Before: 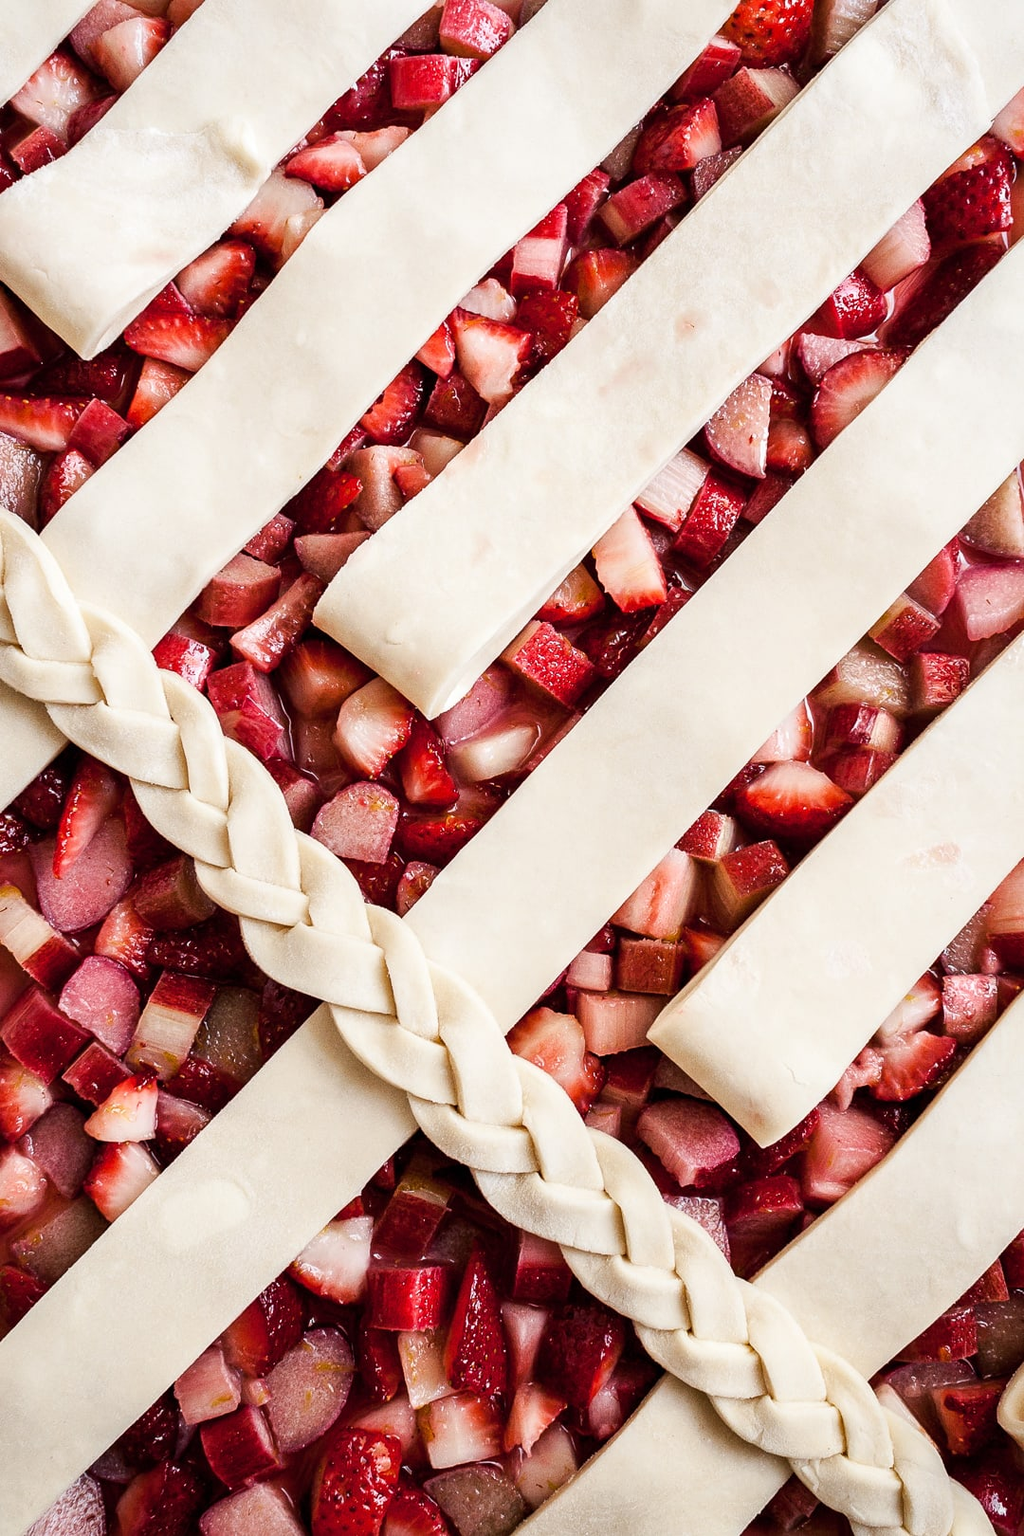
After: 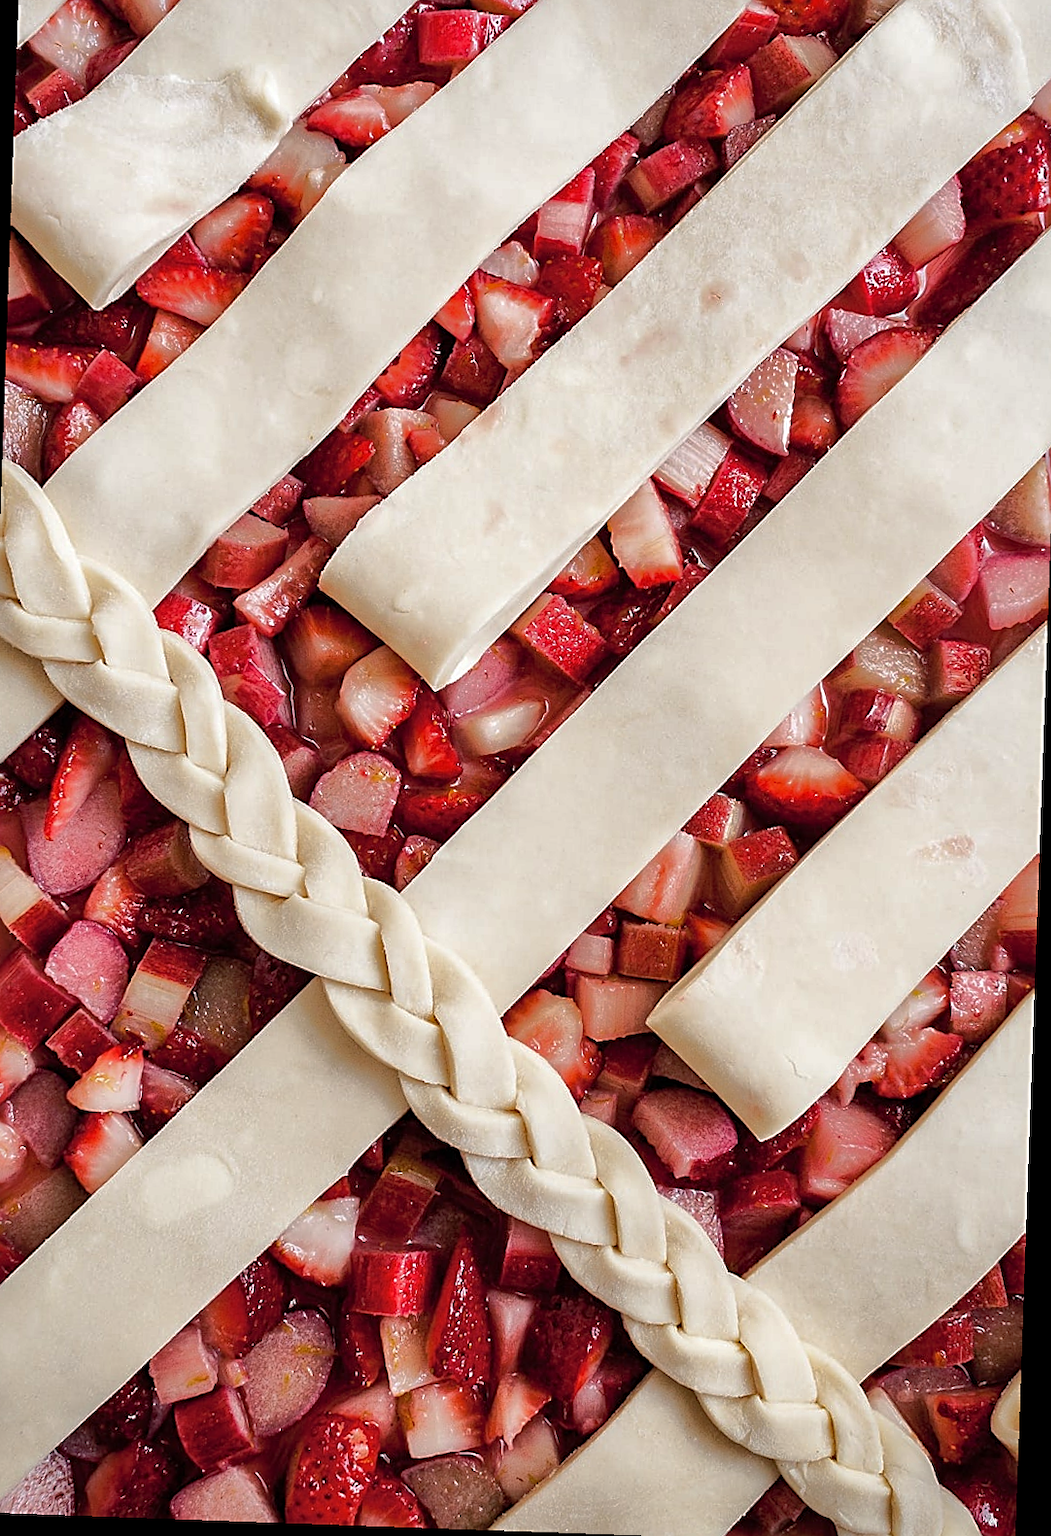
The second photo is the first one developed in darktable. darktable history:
sharpen: on, module defaults
crop and rotate: angle -2.03°, left 3.154%, top 3.862%, right 1.637%, bottom 0.689%
color zones: curves: ch0 [(0.25, 0.5) (0.463, 0.627) (0.484, 0.637) (0.75, 0.5)]
shadows and highlights: shadows 40.01, highlights -59.89
